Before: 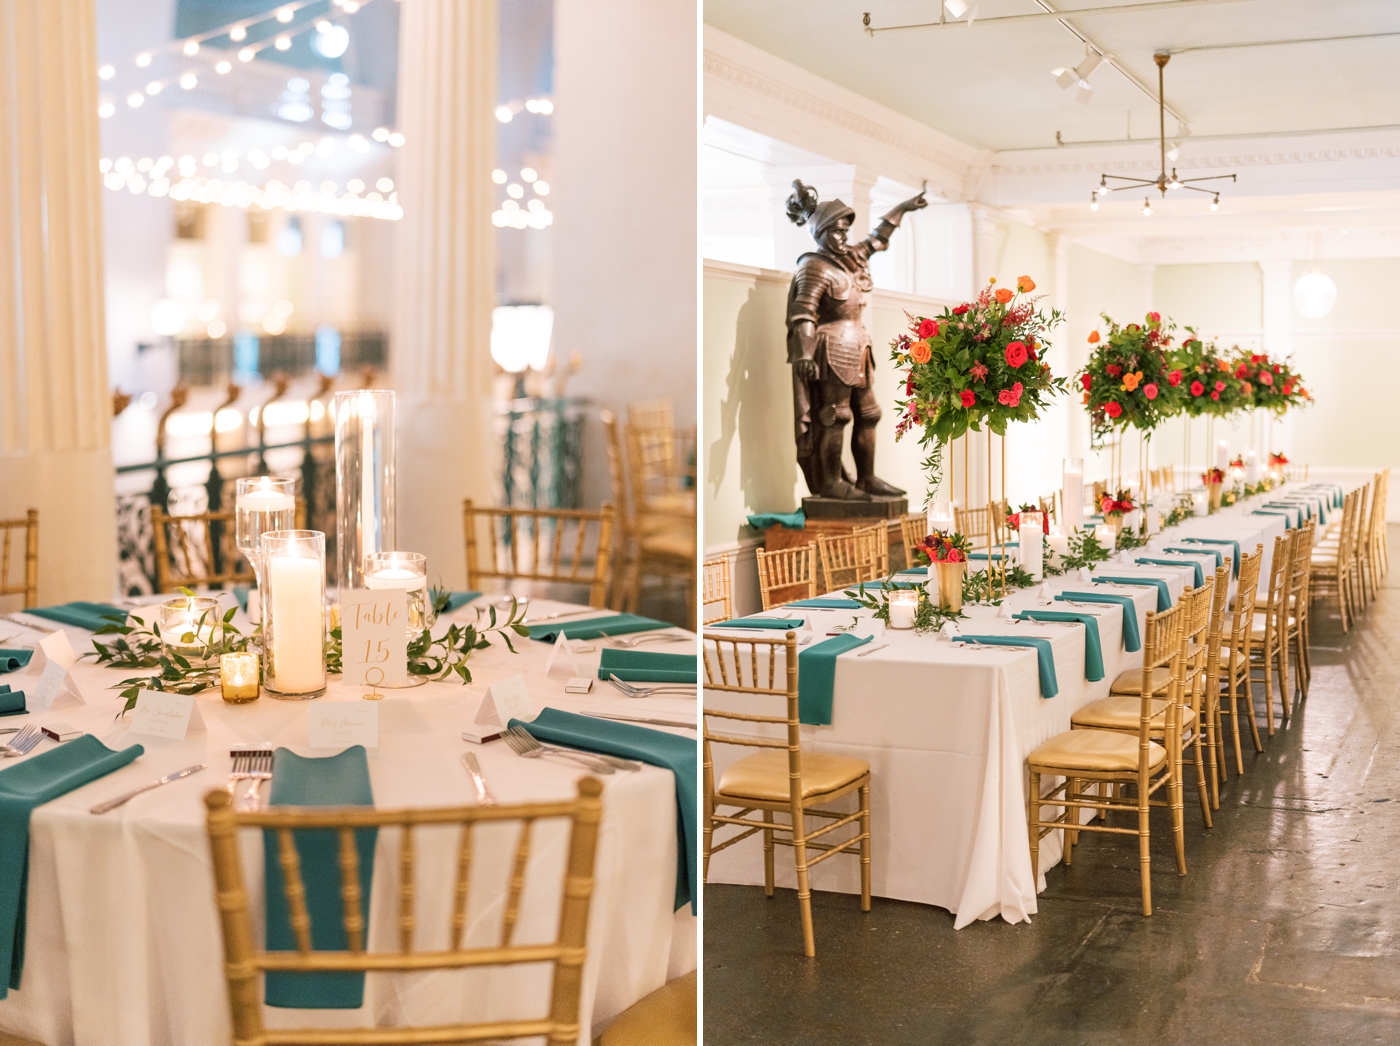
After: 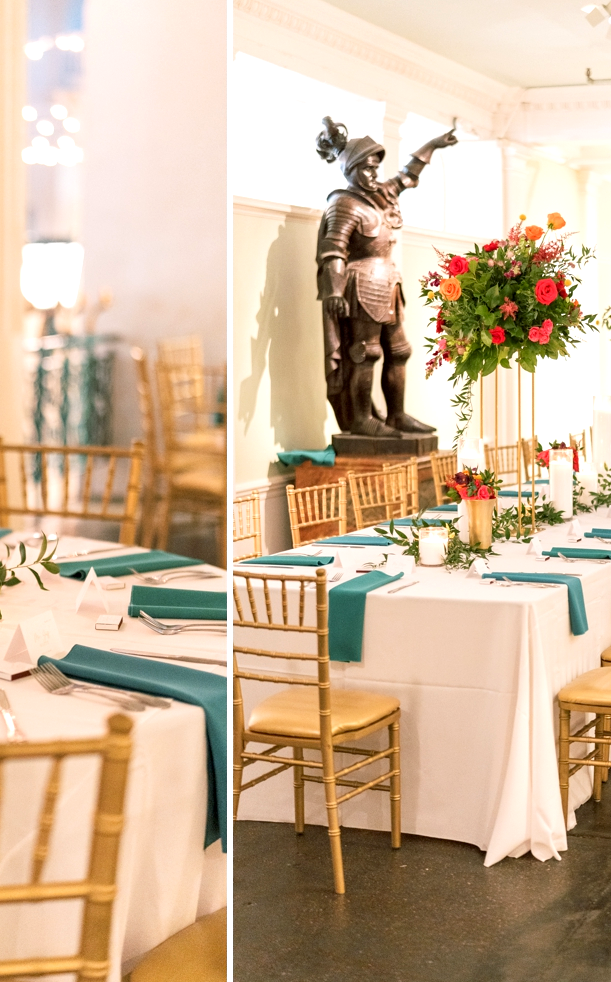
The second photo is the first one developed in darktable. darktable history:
crop: left 33.586%, top 6.043%, right 22.739%
exposure: black level correction 0.003, exposure 0.387 EV, compensate exposure bias true, compensate highlight preservation false
